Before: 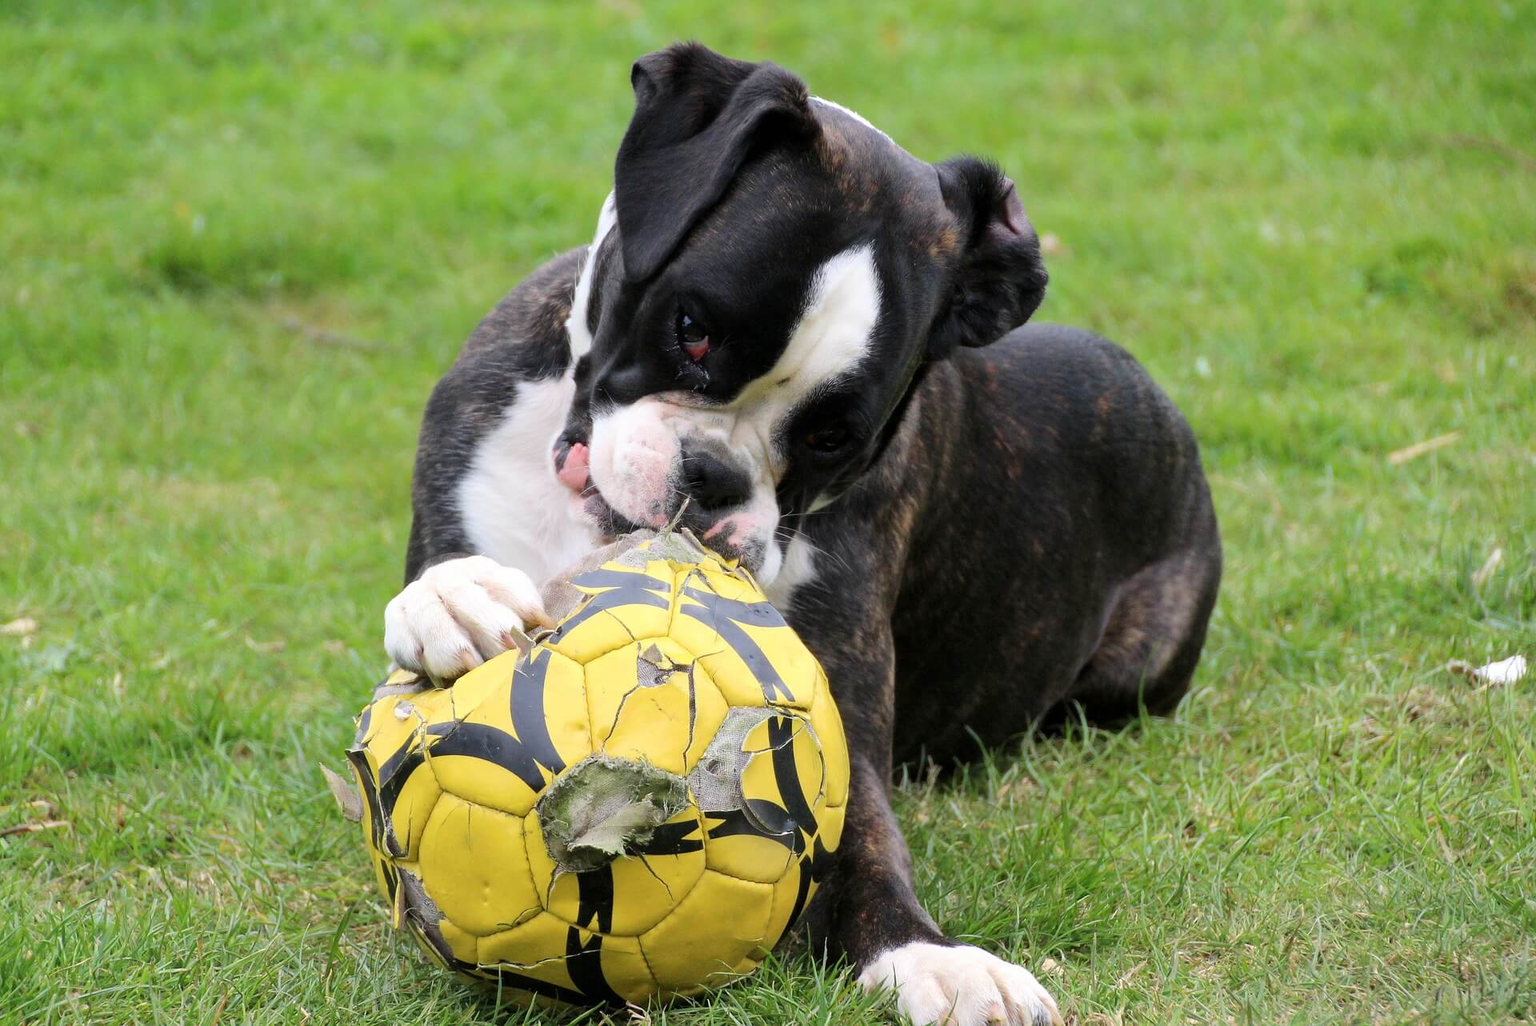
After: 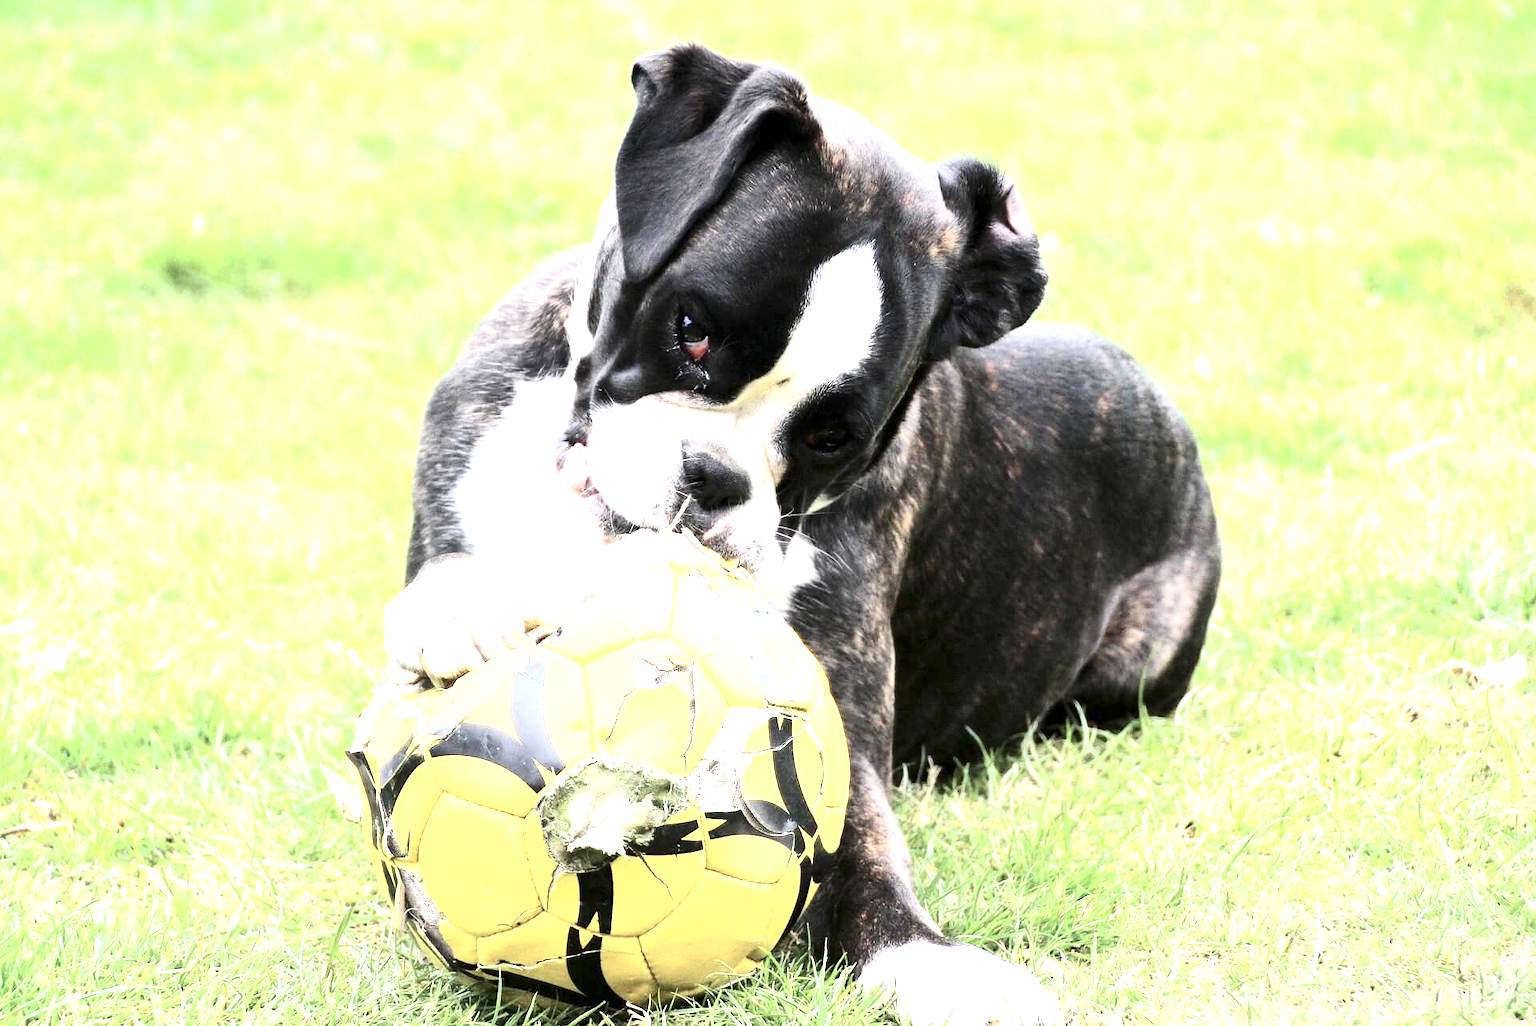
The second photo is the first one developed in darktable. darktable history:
exposure: exposure 2.015 EV, compensate highlight preservation false
contrast brightness saturation: contrast 0.246, saturation -0.311
